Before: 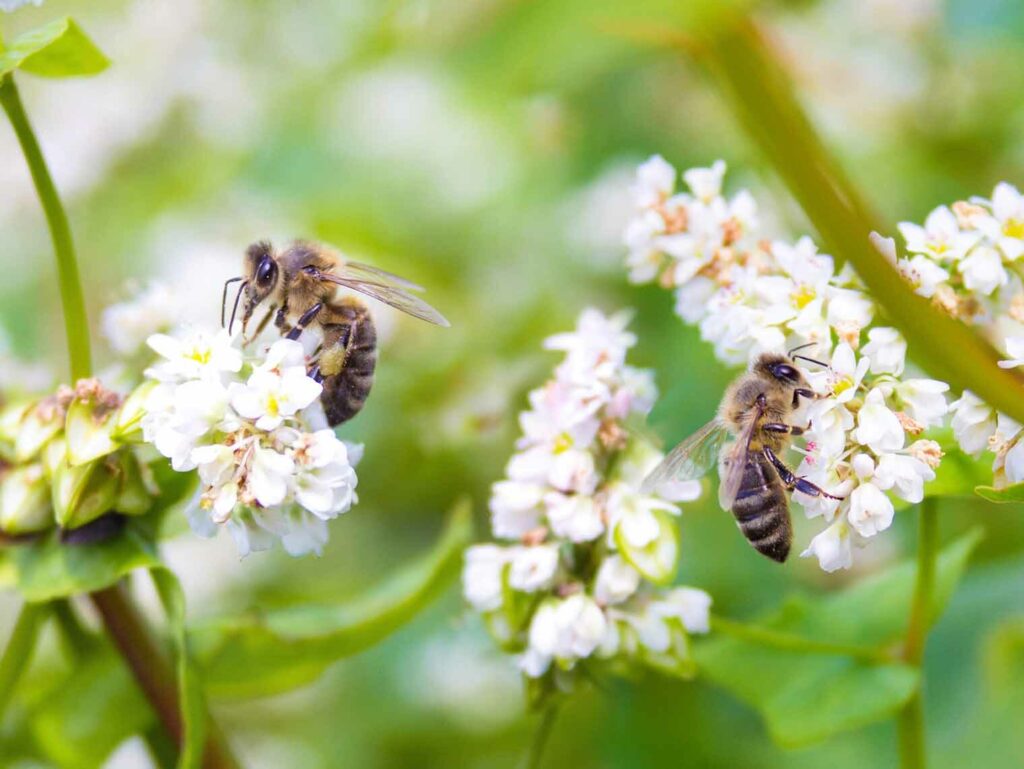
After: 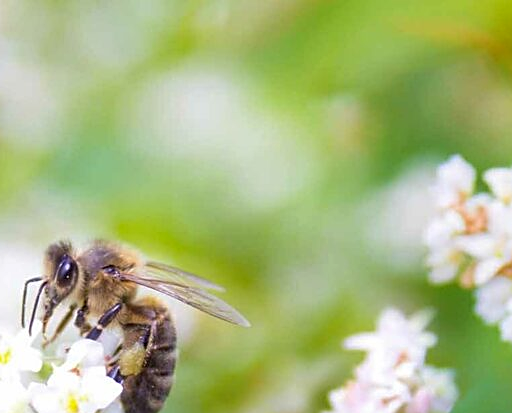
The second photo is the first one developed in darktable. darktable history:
crop: left 19.597%, right 30.38%, bottom 46.194%
sharpen: on, module defaults
shadows and highlights: shadows 24.96, highlights -26.32
